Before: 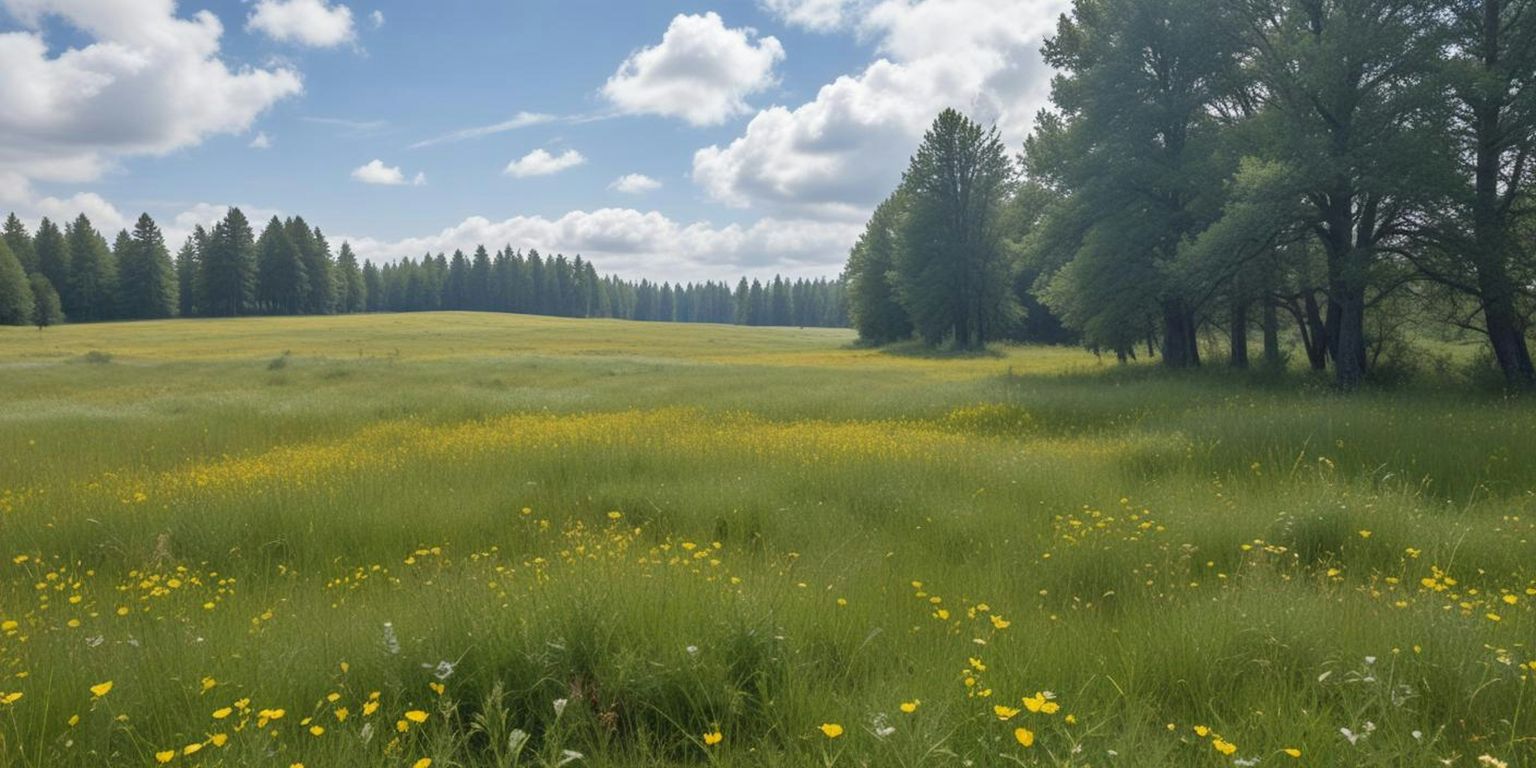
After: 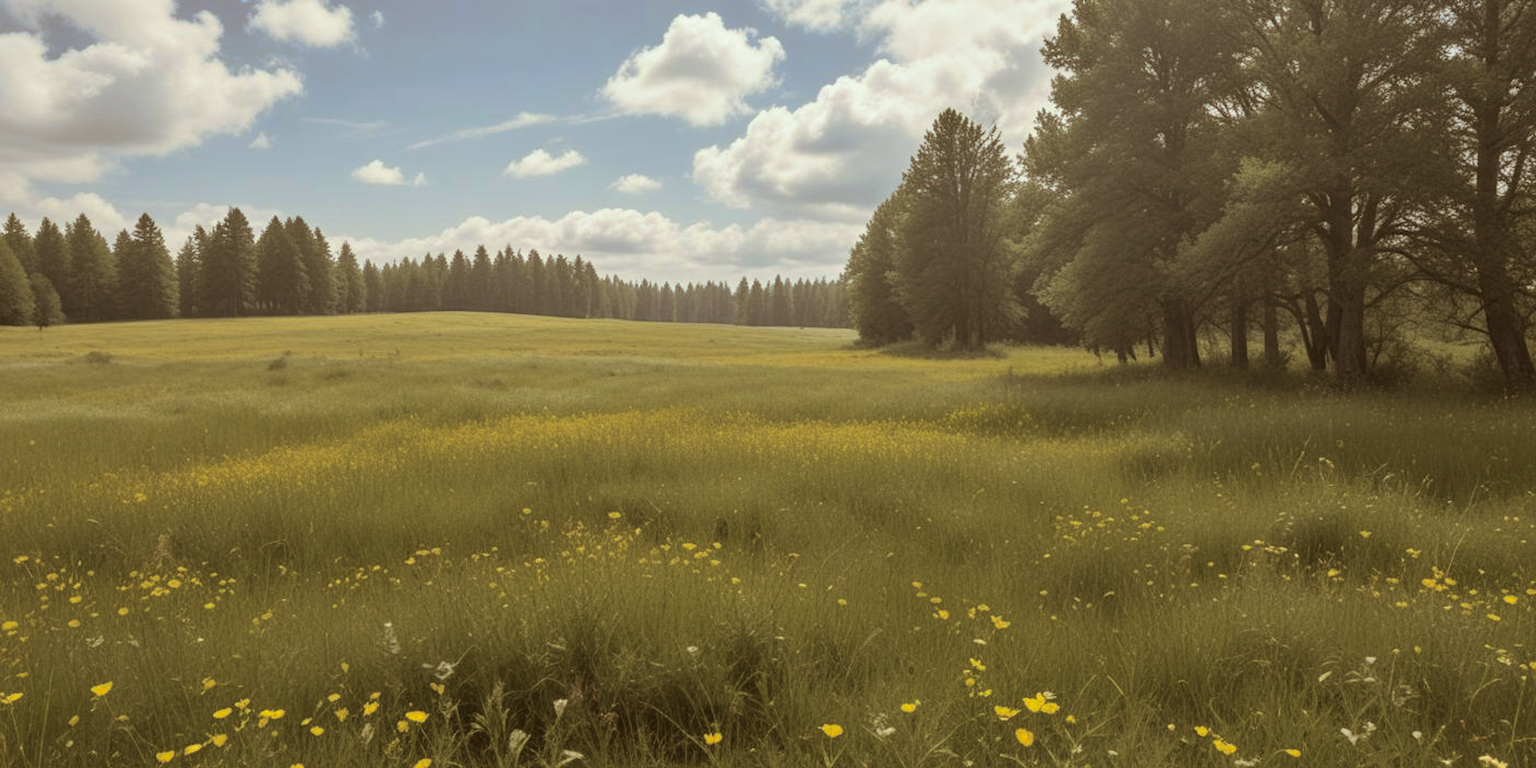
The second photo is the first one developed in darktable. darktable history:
color balance: lift [1.001, 1.007, 1, 0.993], gamma [1.023, 1.026, 1.01, 0.974], gain [0.964, 1.059, 1.073, 0.927]
split-toning: shadows › hue 37.98°, highlights › hue 185.58°, balance -55.261
